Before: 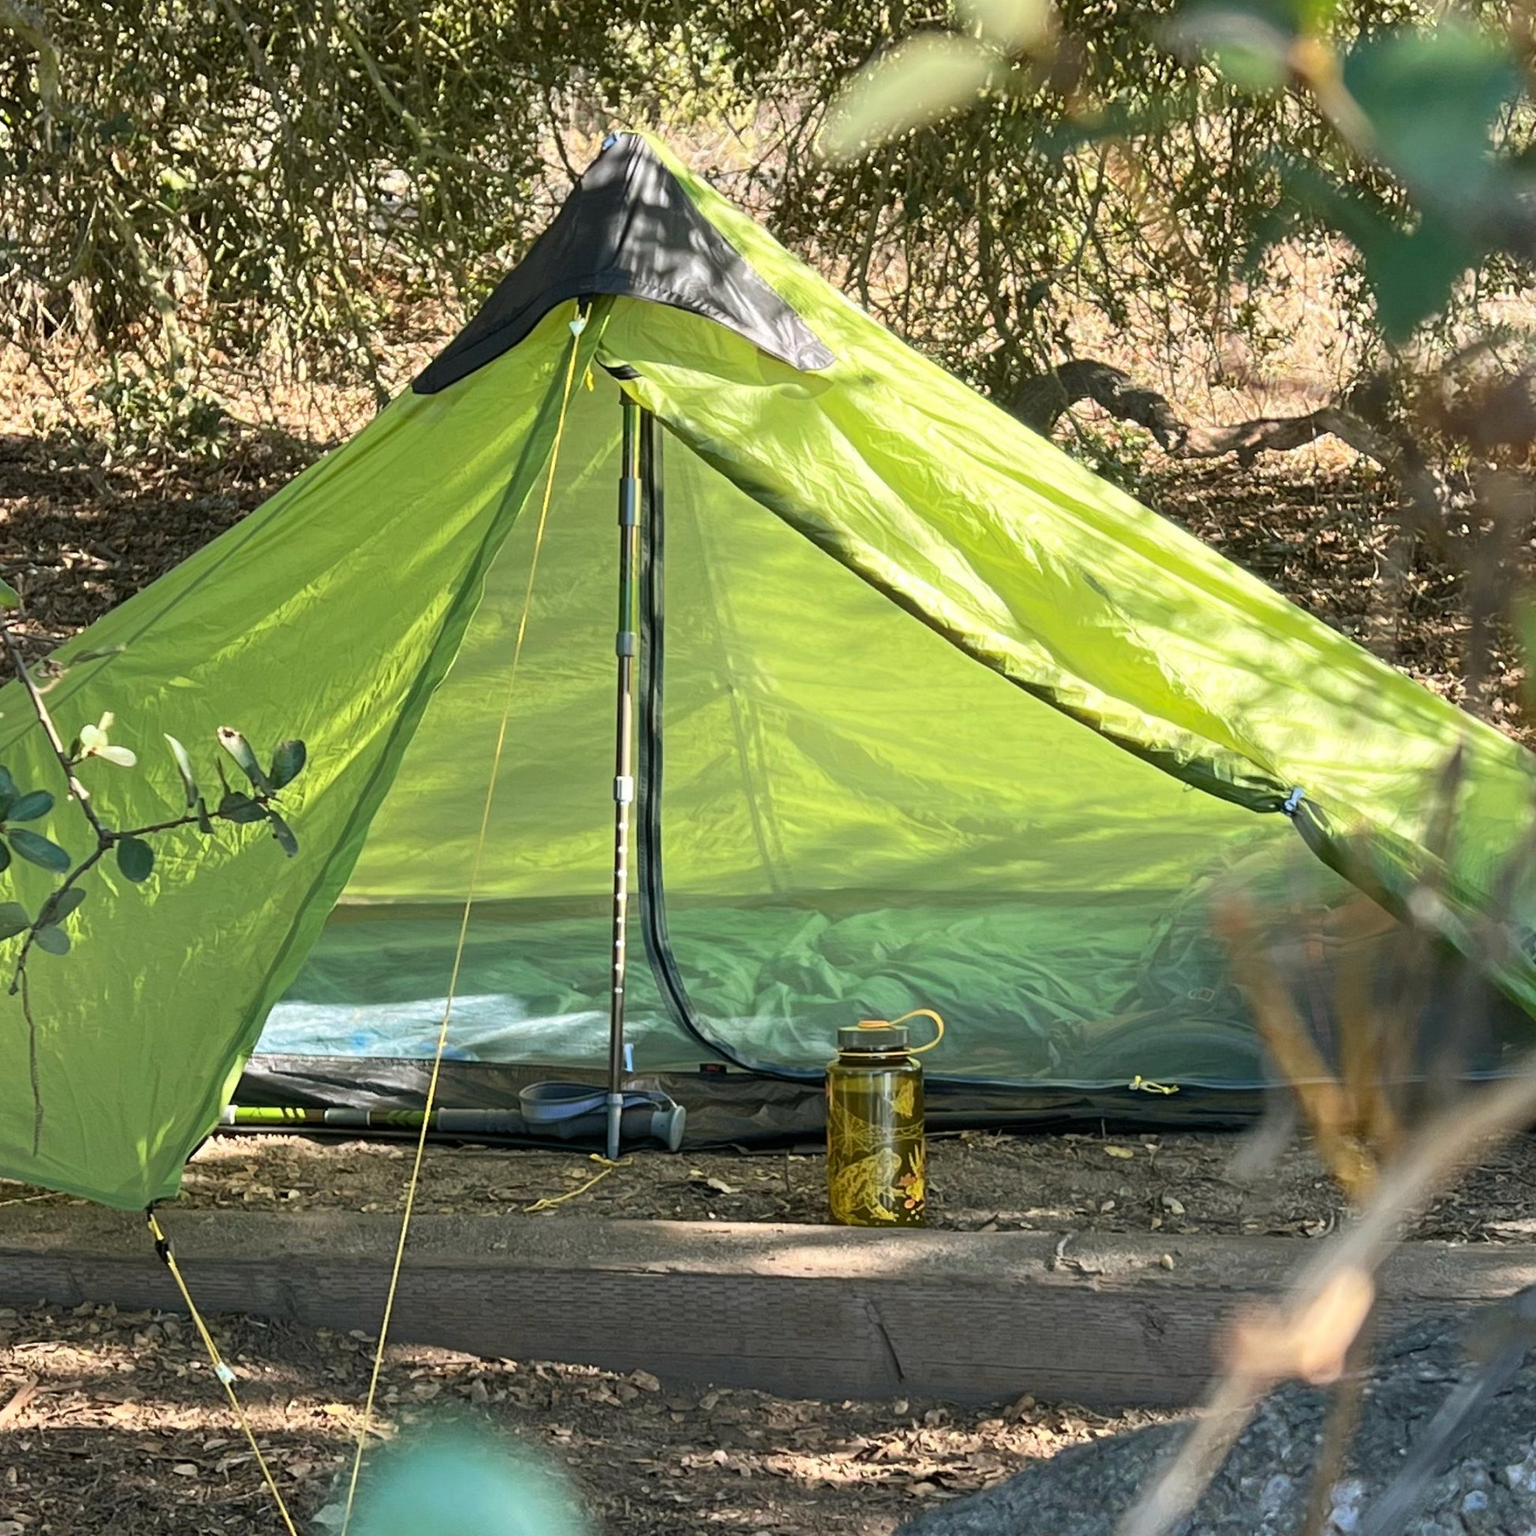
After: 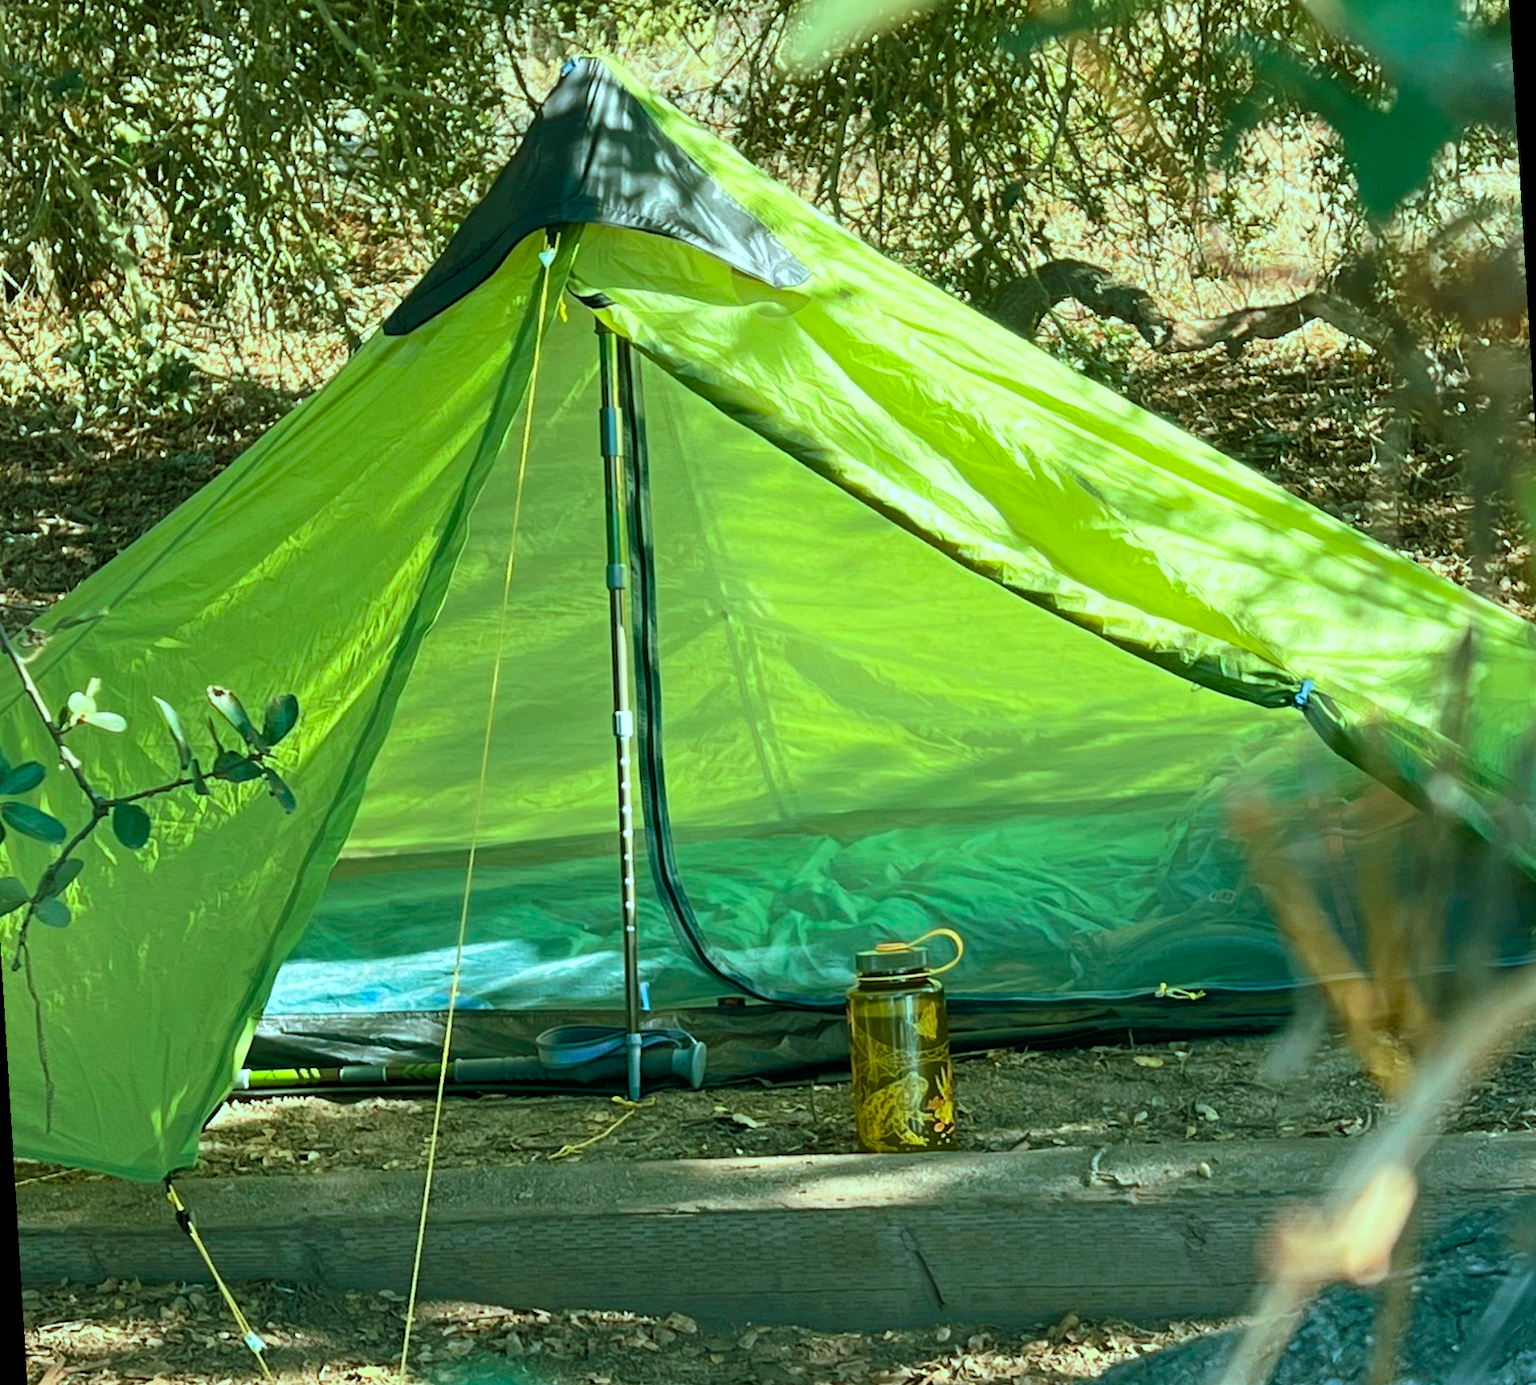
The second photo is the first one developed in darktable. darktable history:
color balance rgb: shadows lift › chroma 11.71%, shadows lift › hue 133.46°, highlights gain › chroma 4%, highlights gain › hue 200.2°, perceptual saturation grading › global saturation 18.05%
velvia: on, module defaults
rotate and perspective: rotation -3.52°, crop left 0.036, crop right 0.964, crop top 0.081, crop bottom 0.919
